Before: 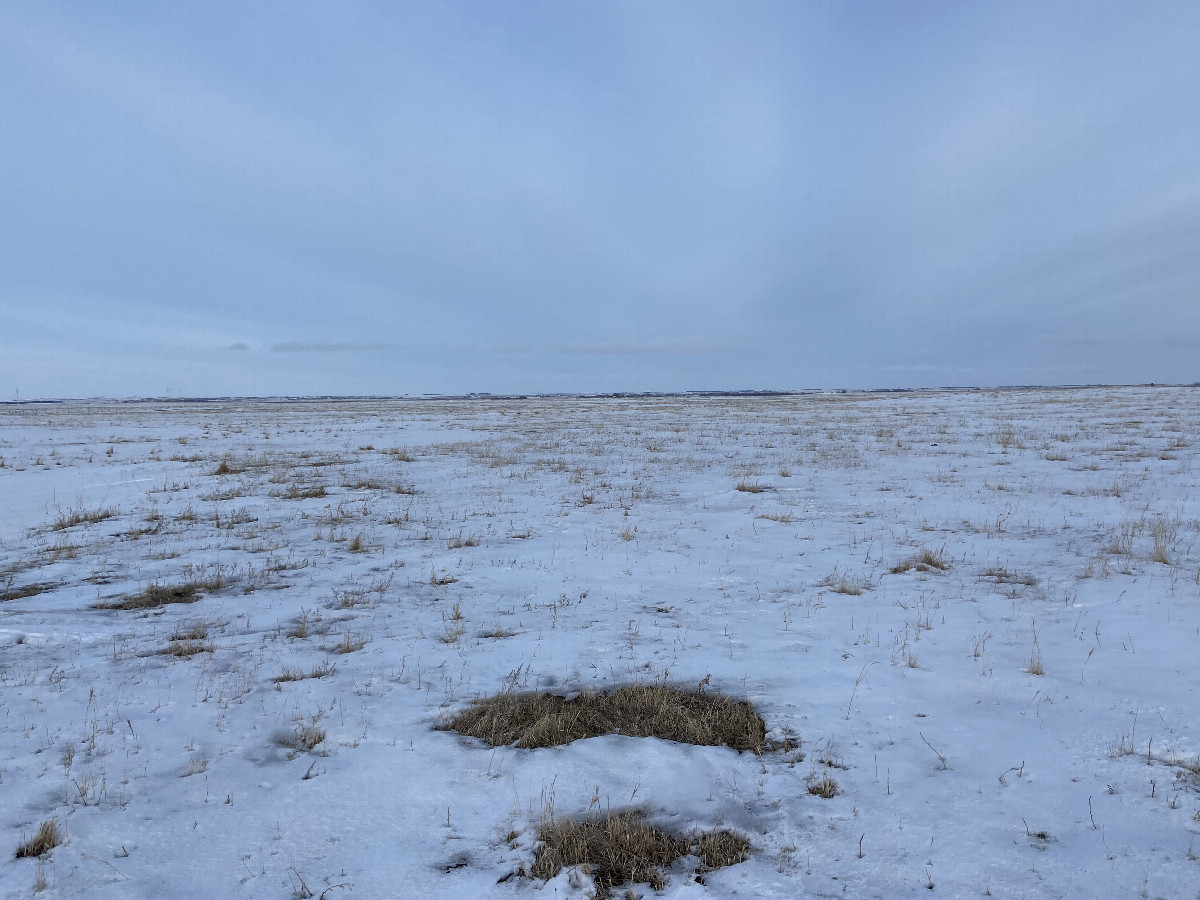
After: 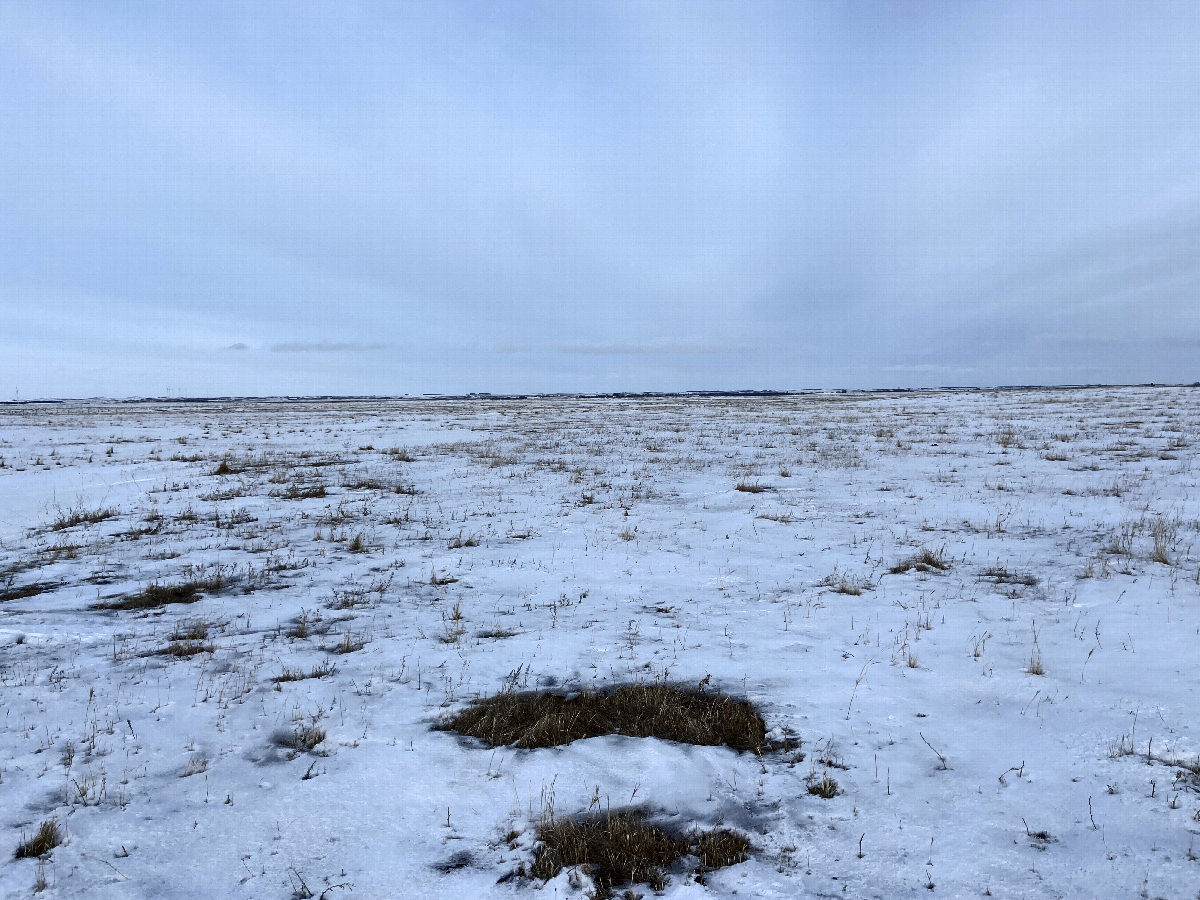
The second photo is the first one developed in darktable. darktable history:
tone curve: curves: ch0 [(0, 0) (0.003, 0.003) (0.011, 0.005) (0.025, 0.005) (0.044, 0.008) (0.069, 0.015) (0.1, 0.023) (0.136, 0.032) (0.177, 0.046) (0.224, 0.072) (0.277, 0.124) (0.335, 0.174) (0.399, 0.253) (0.468, 0.365) (0.543, 0.519) (0.623, 0.675) (0.709, 0.805) (0.801, 0.908) (0.898, 0.97) (1, 1)], color space Lab, independent channels, preserve colors none
